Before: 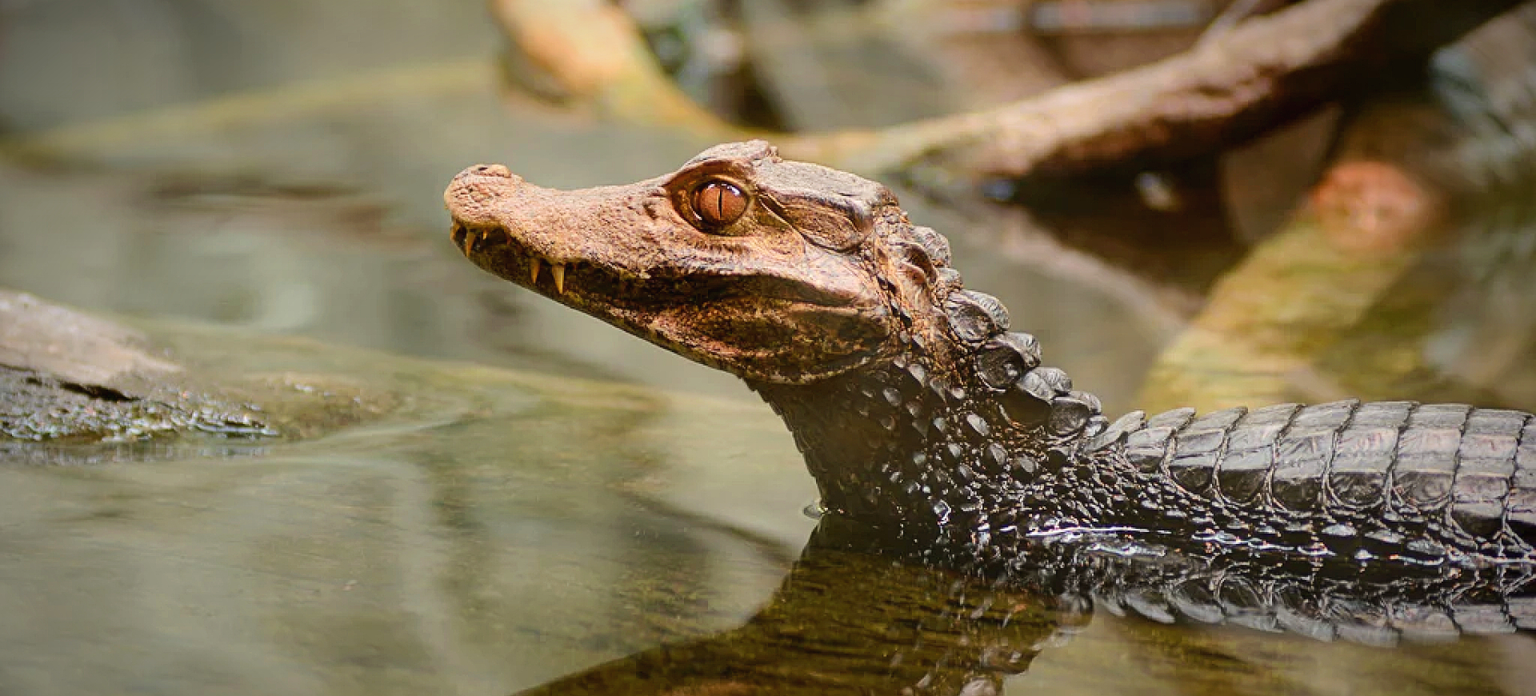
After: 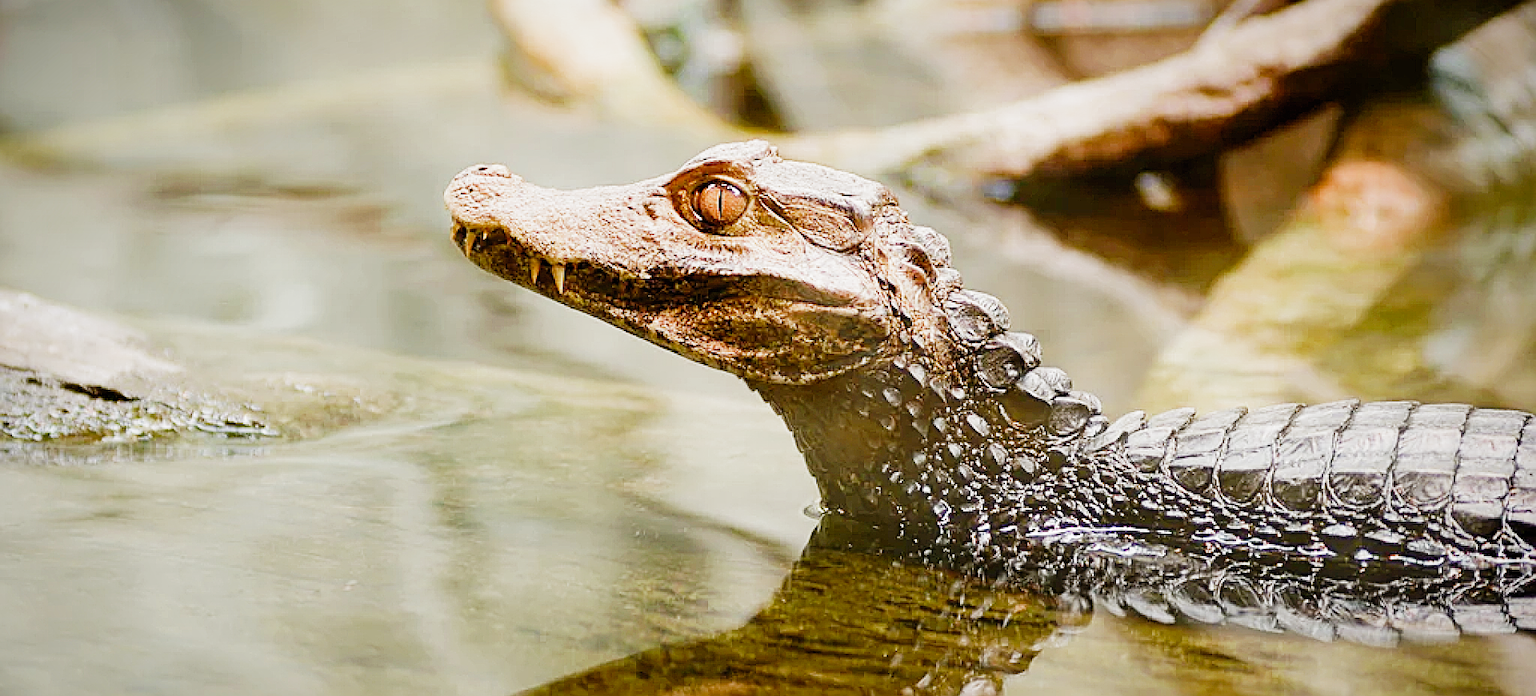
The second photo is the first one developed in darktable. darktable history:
sharpen: on, module defaults
filmic rgb: black relative exposure -7.65 EV, white relative exposure 4.56 EV, hardness 3.61, preserve chrominance no, color science v5 (2021)
exposure: black level correction 0.001, exposure 1.398 EV, compensate highlight preservation false
